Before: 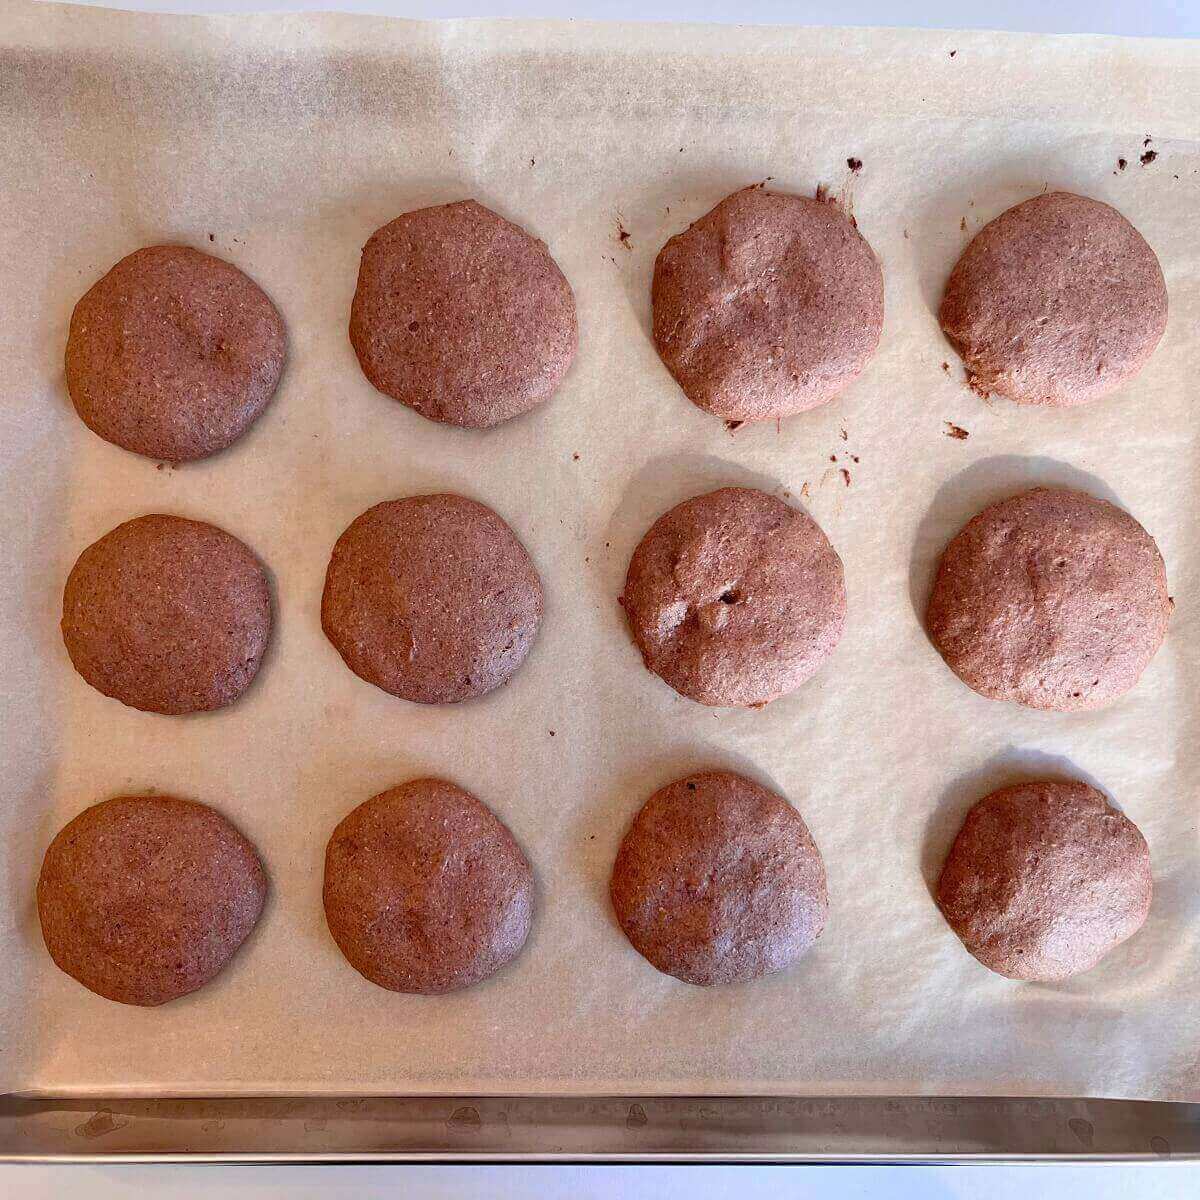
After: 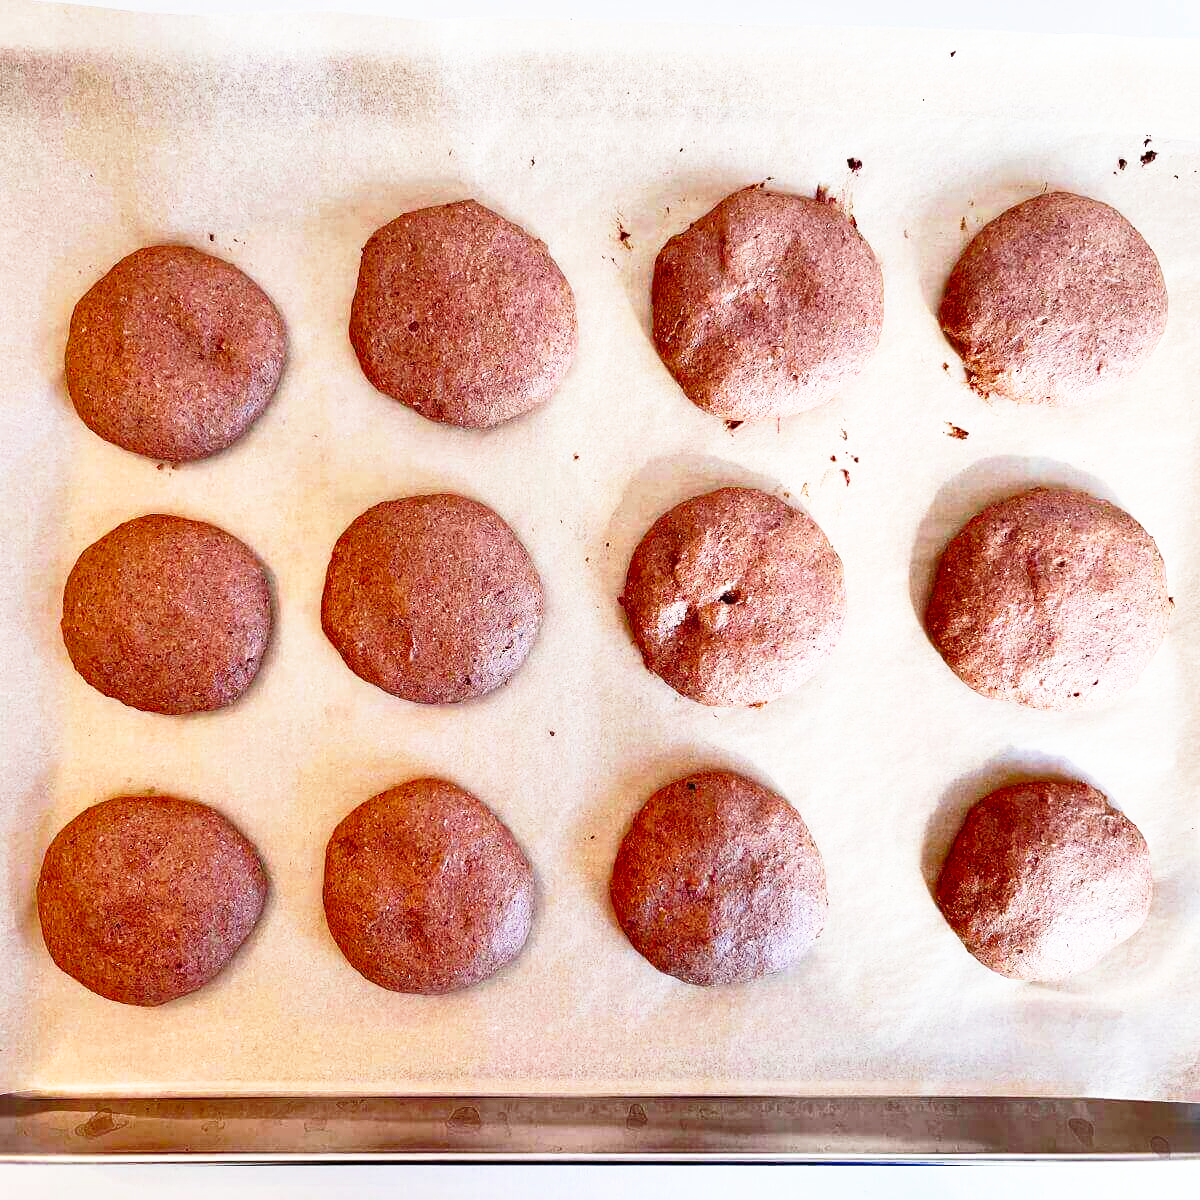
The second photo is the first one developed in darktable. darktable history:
base curve: curves: ch0 [(0, 0) (0.026, 0.03) (0.109, 0.232) (0.351, 0.748) (0.669, 0.968) (1, 1)], preserve colors none
shadows and highlights: shadows 32, highlights -32, soften with gaussian
